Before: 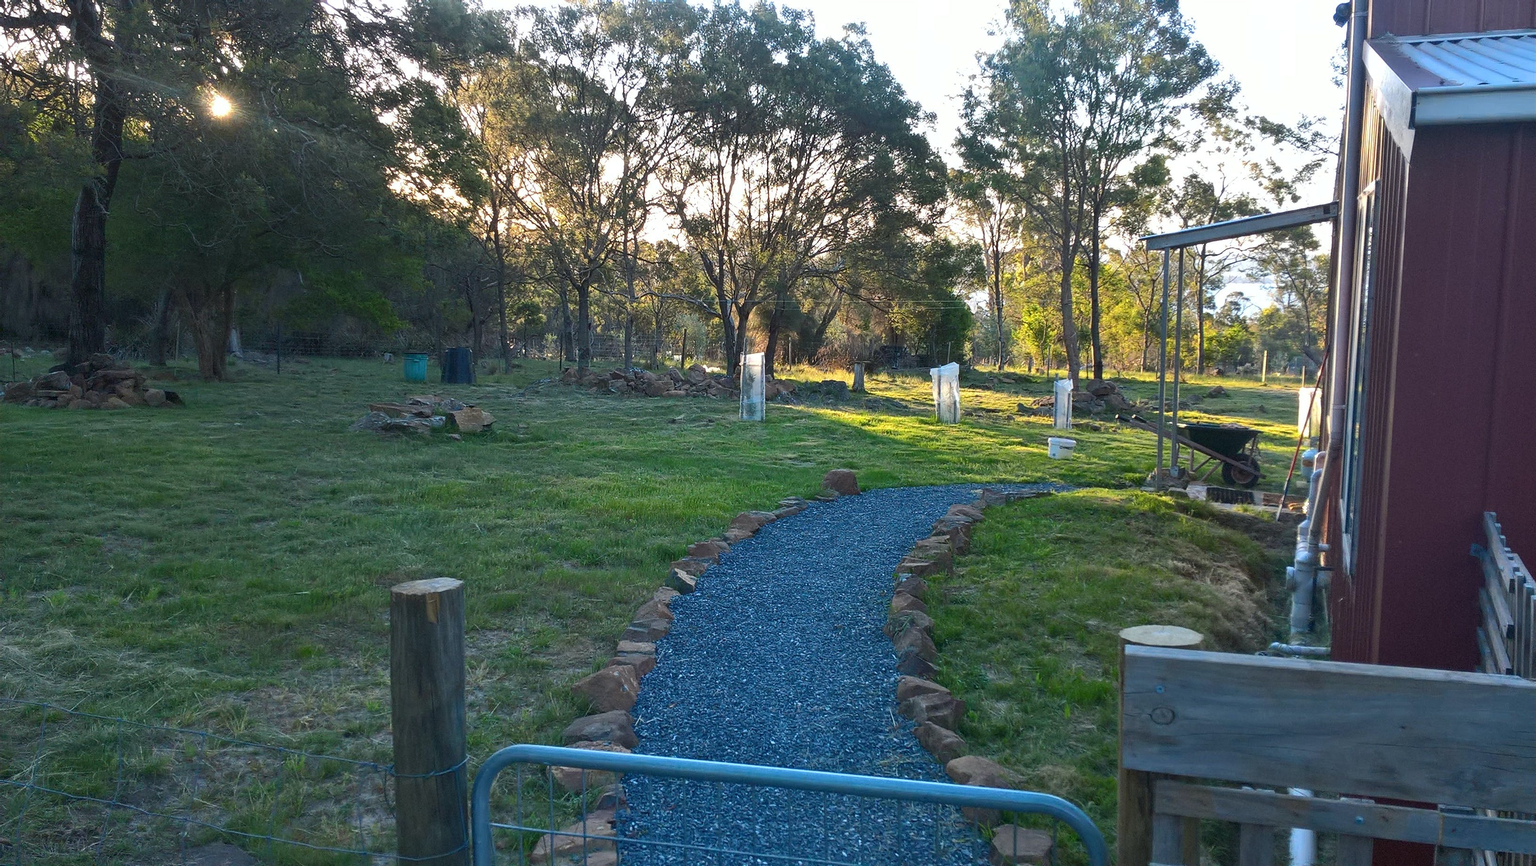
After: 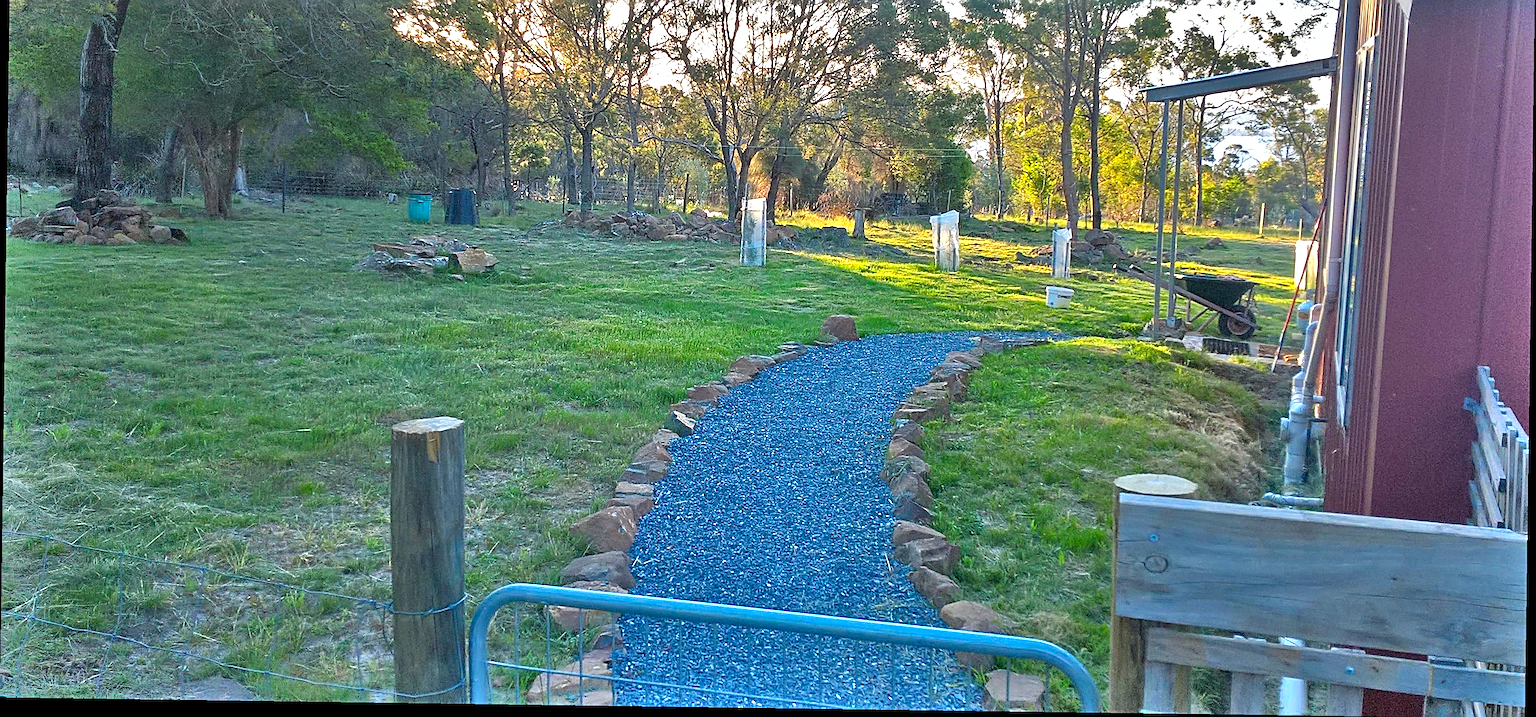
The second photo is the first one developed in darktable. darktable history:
sharpen: radius 3.025, amount 0.757
color zones: curves: ch1 [(0, 0.525) (0.143, 0.556) (0.286, 0.52) (0.429, 0.5) (0.571, 0.5) (0.714, 0.5) (0.857, 0.503) (1, 0.525)]
rotate and perspective: rotation 0.8°, automatic cropping off
shadows and highlights: shadows 60, highlights -60.23, soften with gaussian
tone equalizer: -7 EV 0.15 EV, -6 EV 0.6 EV, -5 EV 1.15 EV, -4 EV 1.33 EV, -3 EV 1.15 EV, -2 EV 0.6 EV, -1 EV 0.15 EV, mask exposure compensation -0.5 EV
exposure: compensate highlight preservation false
crop and rotate: top 18.507%
contrast brightness saturation: contrast 0.04, saturation 0.16
